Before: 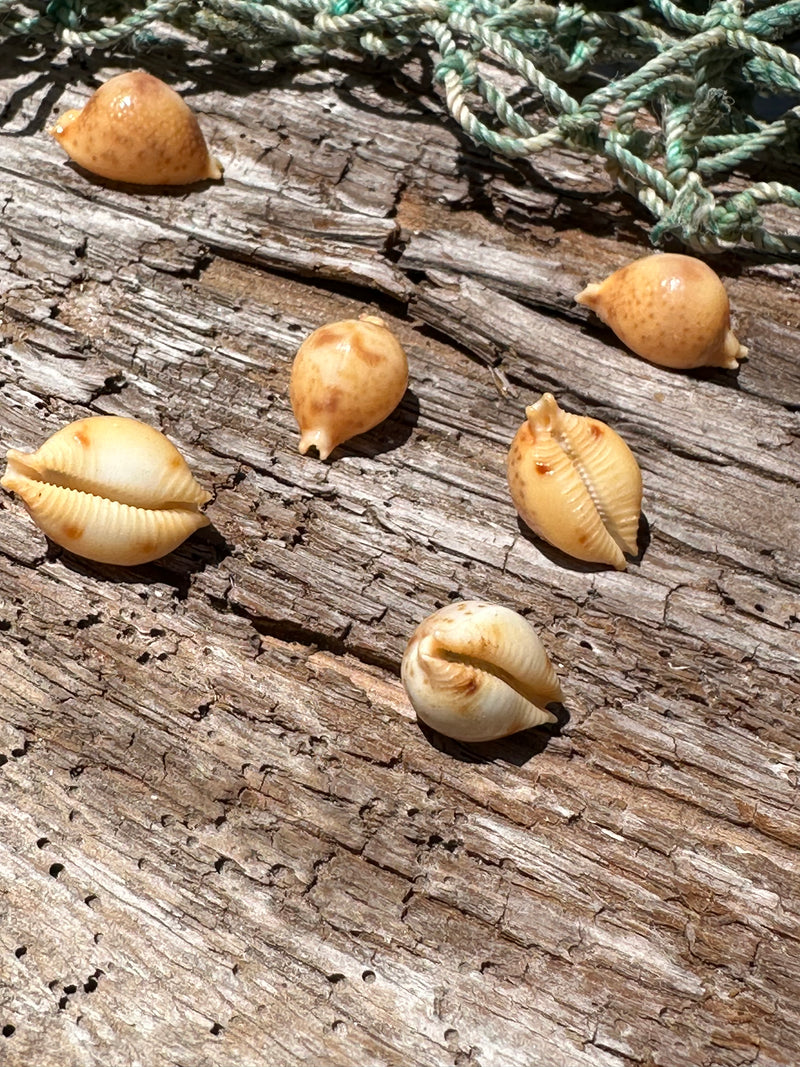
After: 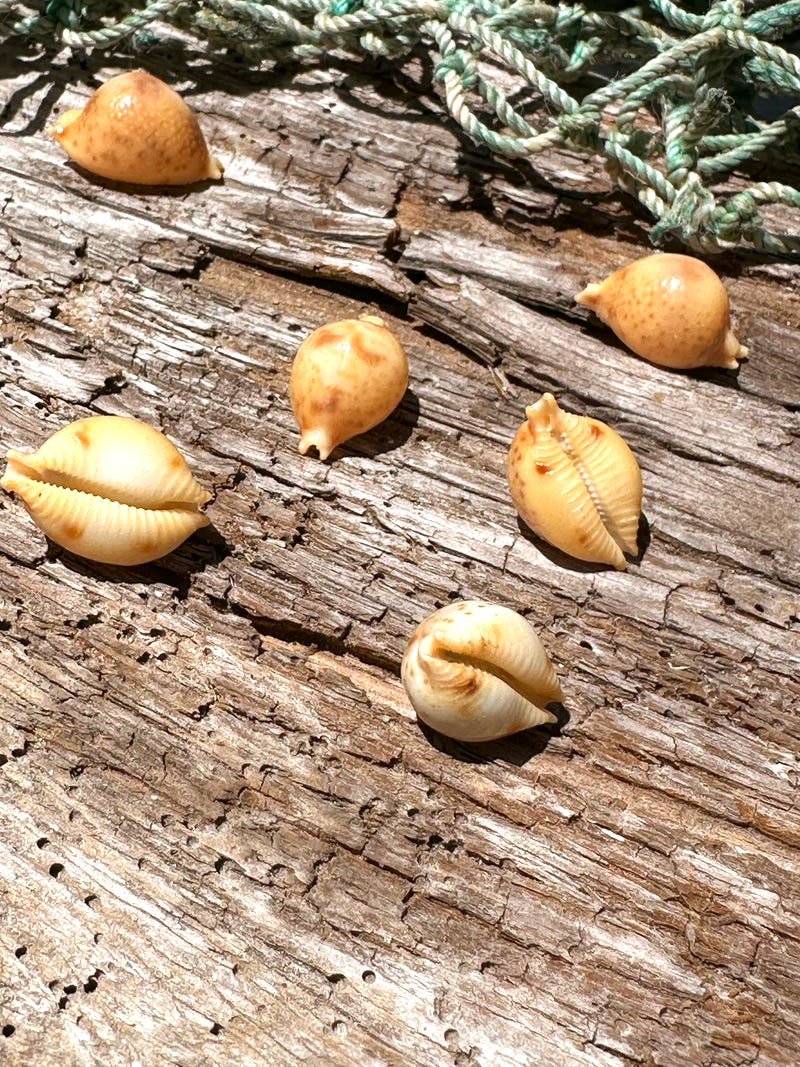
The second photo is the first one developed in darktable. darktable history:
color balance: mode lift, gamma, gain (sRGB), lift [1, 0.99, 1.01, 0.992], gamma [1, 1.037, 0.974, 0.963]
exposure: exposure 0.3 EV, compensate highlight preservation false
